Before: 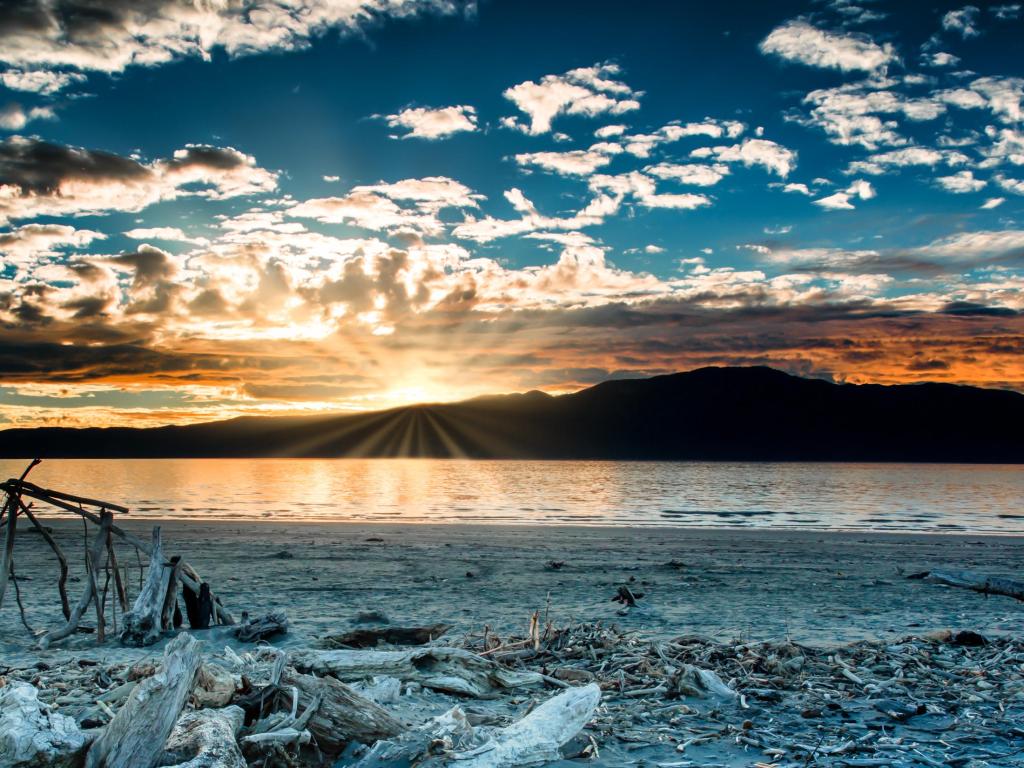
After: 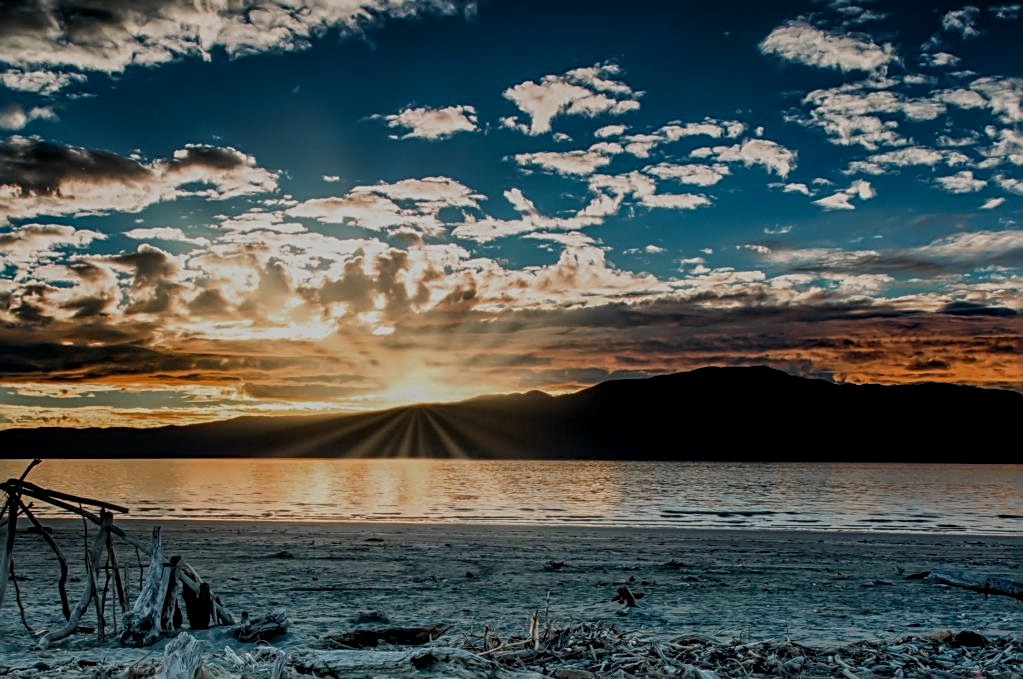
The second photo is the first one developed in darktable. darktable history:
exposure: exposure -0.951 EV, compensate exposure bias true, compensate highlight preservation false
crop and rotate: top 0%, bottom 11.55%
local contrast: highlights 26%, detail 130%
sharpen: radius 2.74
